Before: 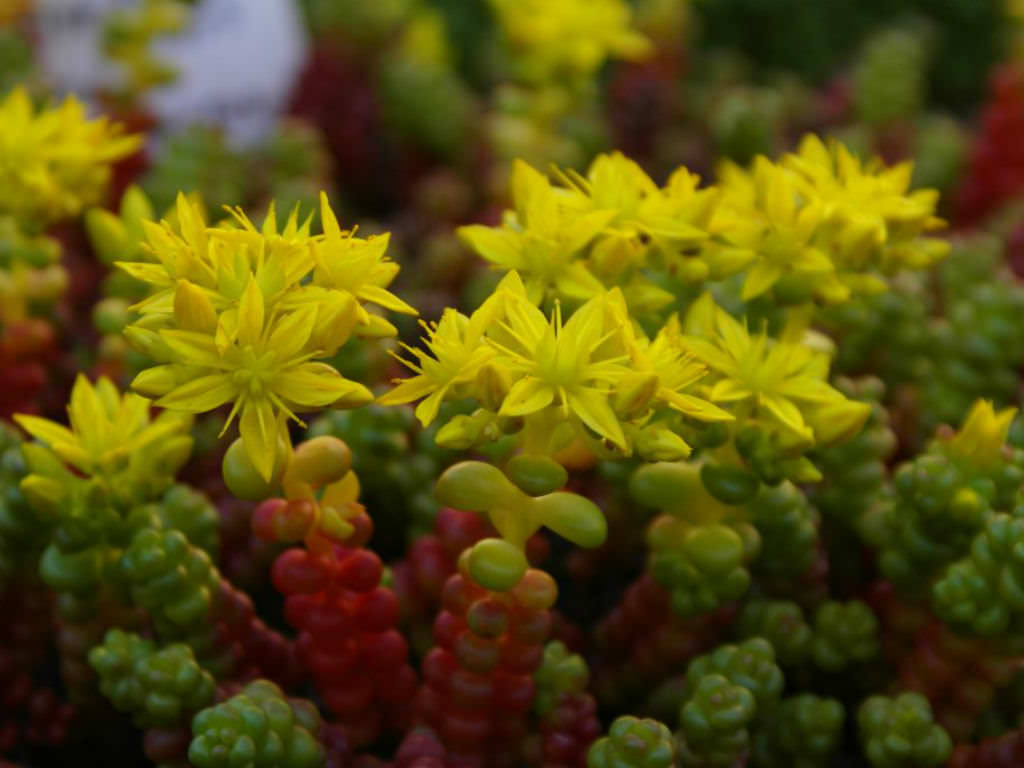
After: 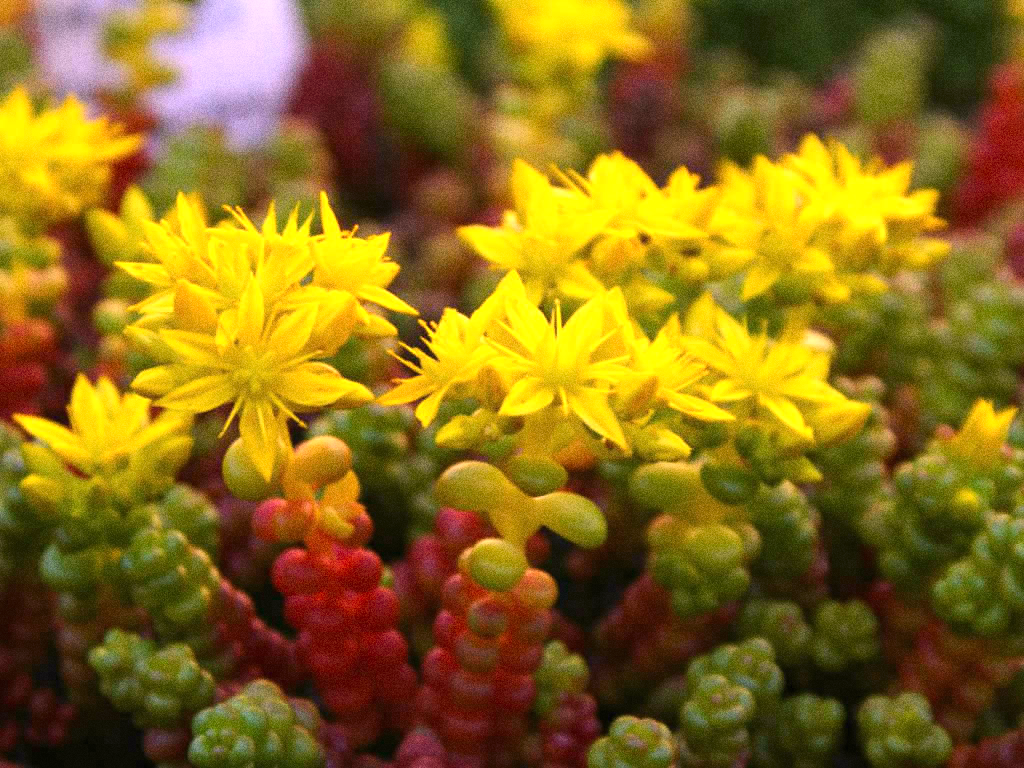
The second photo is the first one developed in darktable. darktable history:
white balance: red 1.188, blue 1.11
grain: coarseness 0.09 ISO, strength 40%
exposure: black level correction 0, exposure 0.9 EV, compensate highlight preservation false
